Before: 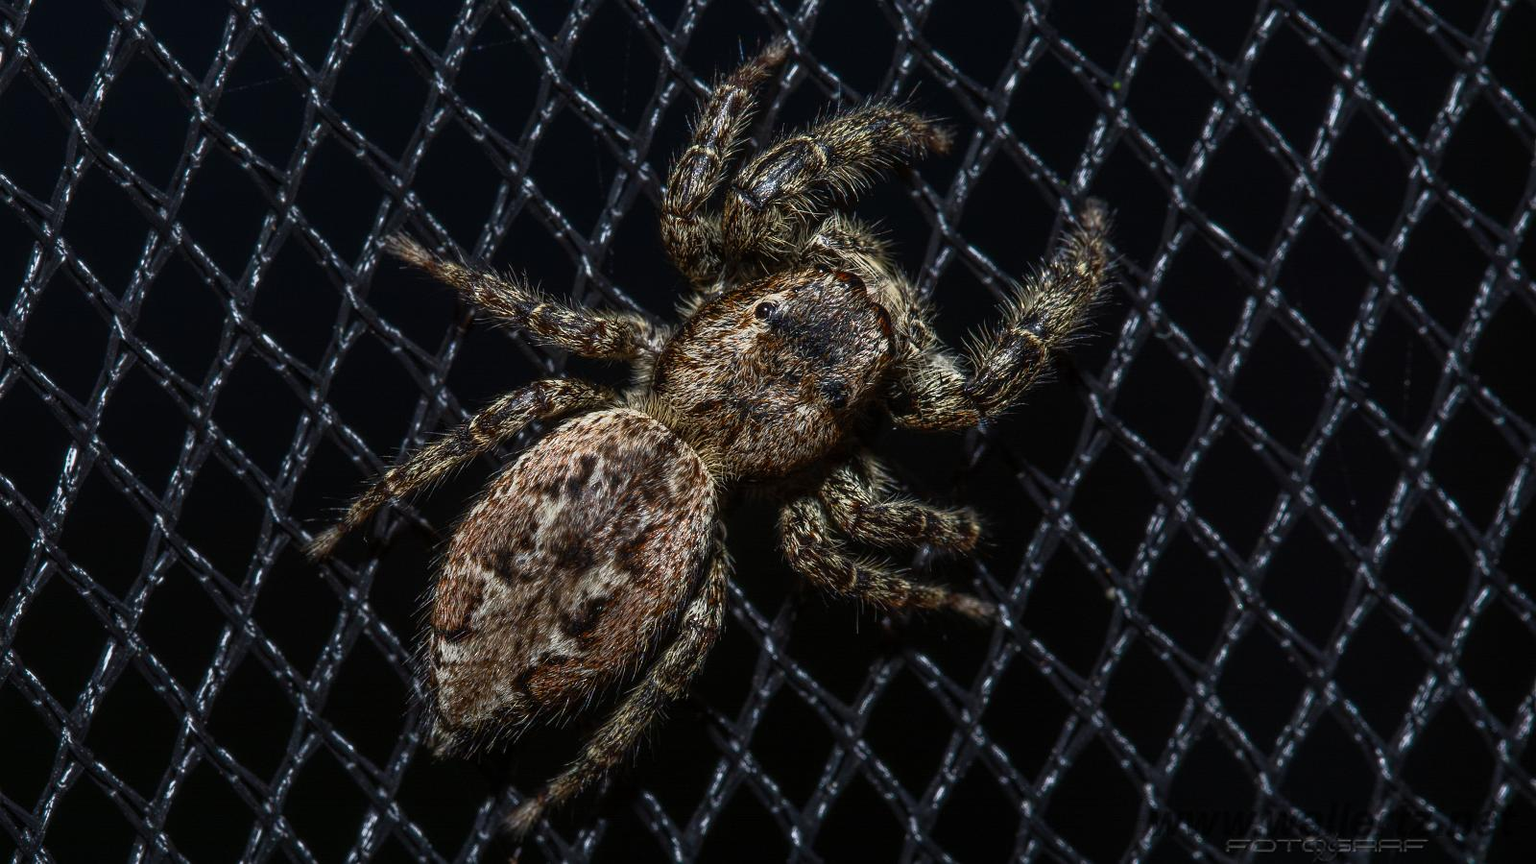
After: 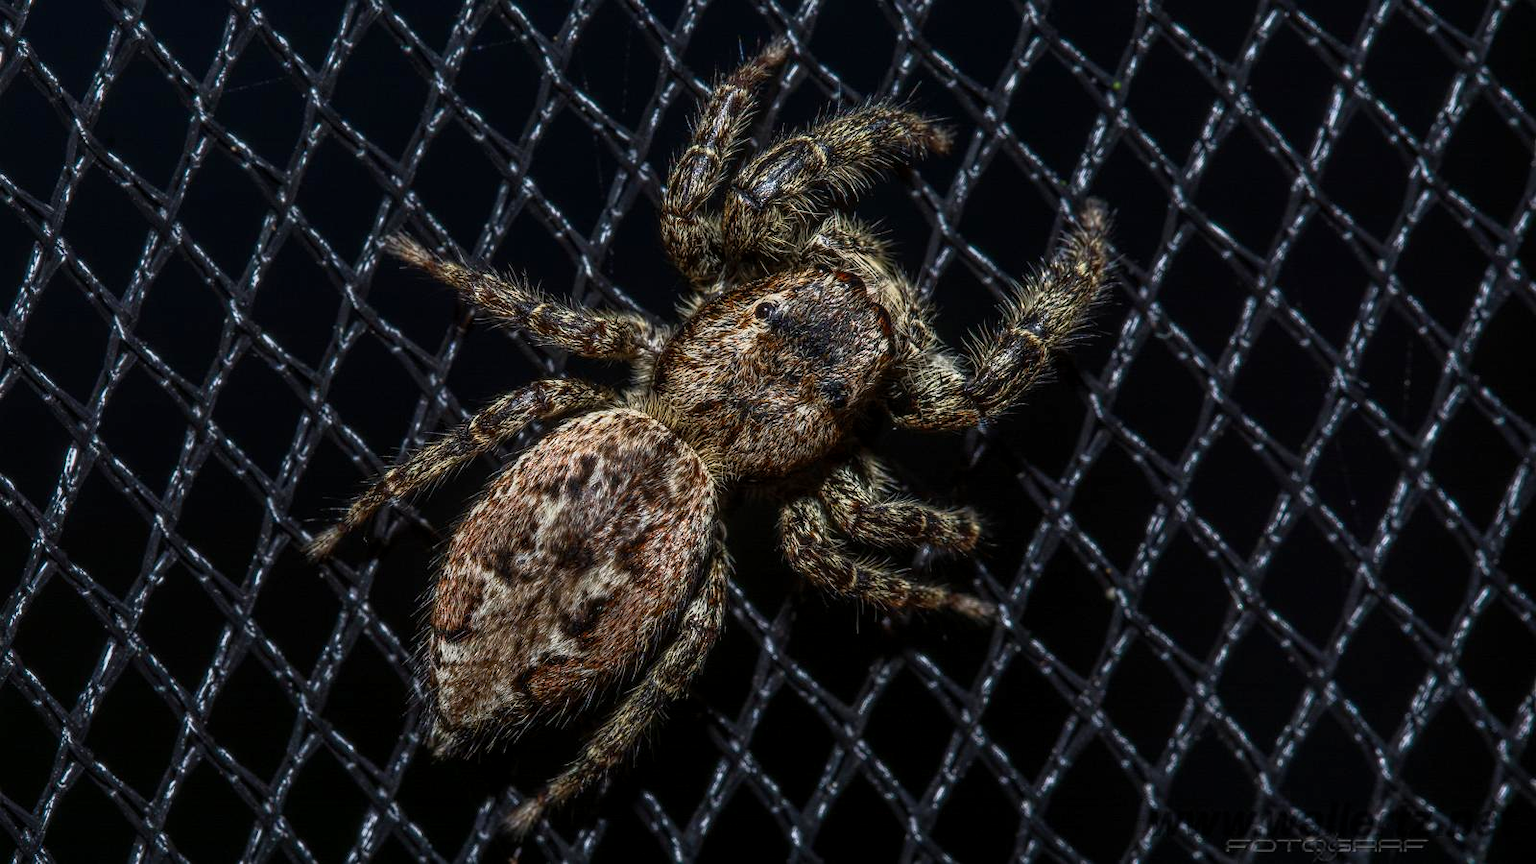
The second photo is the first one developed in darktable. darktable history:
tone equalizer: on, module defaults
local contrast: on, module defaults
contrast brightness saturation: saturation 0.134
